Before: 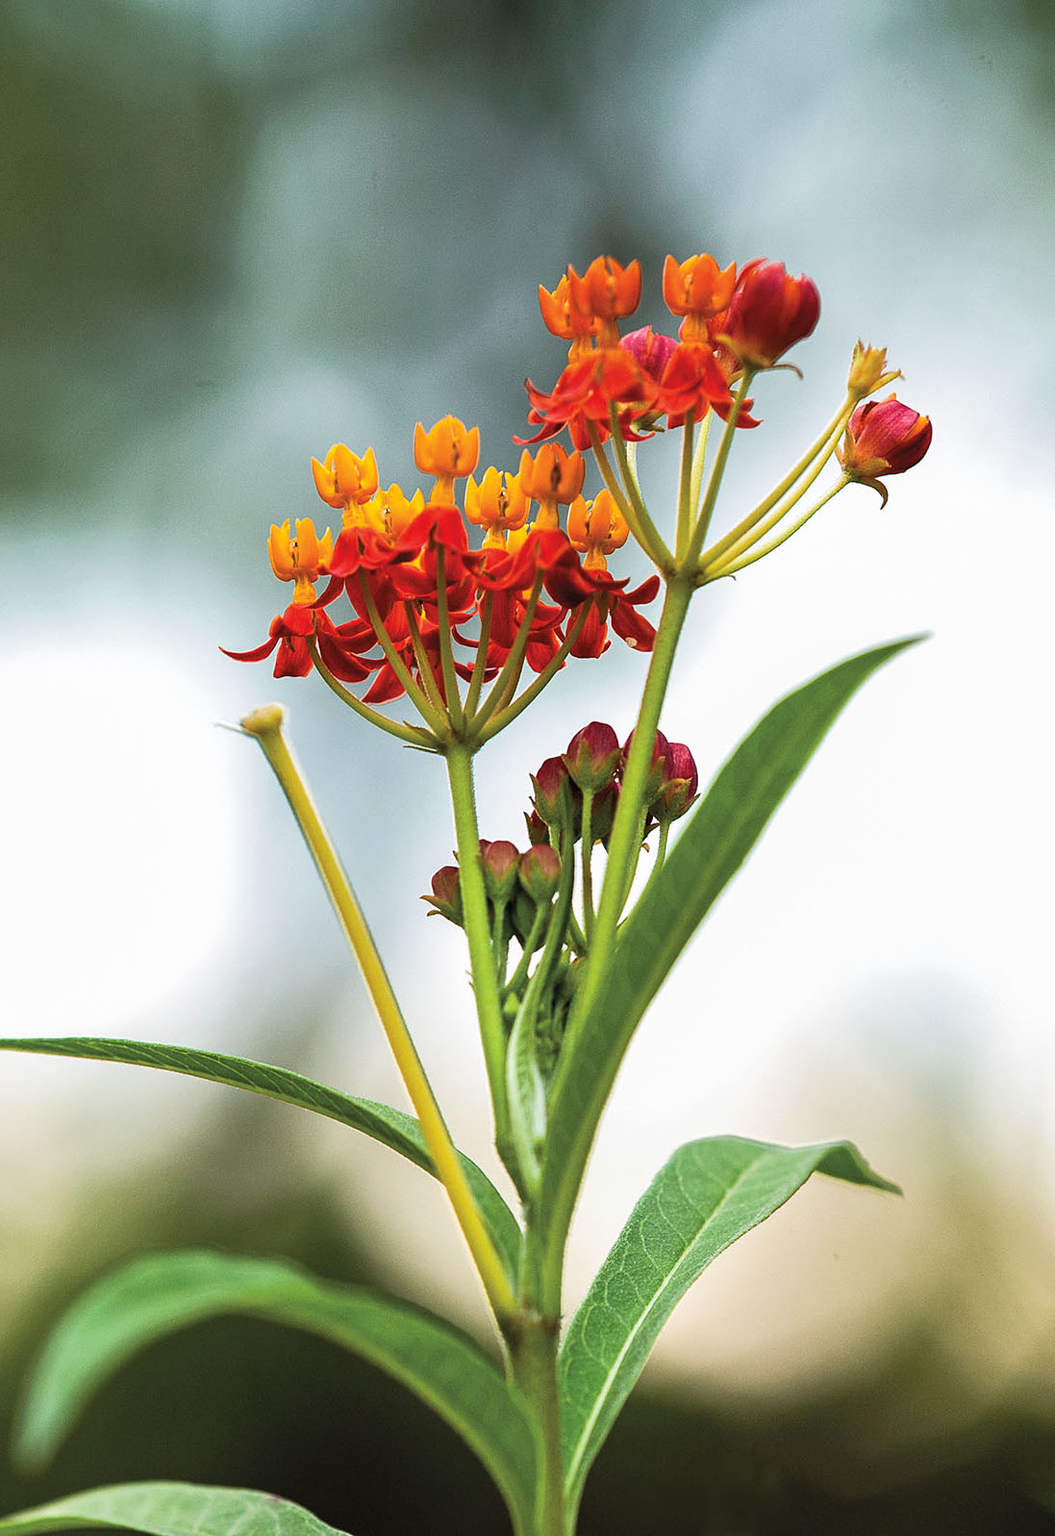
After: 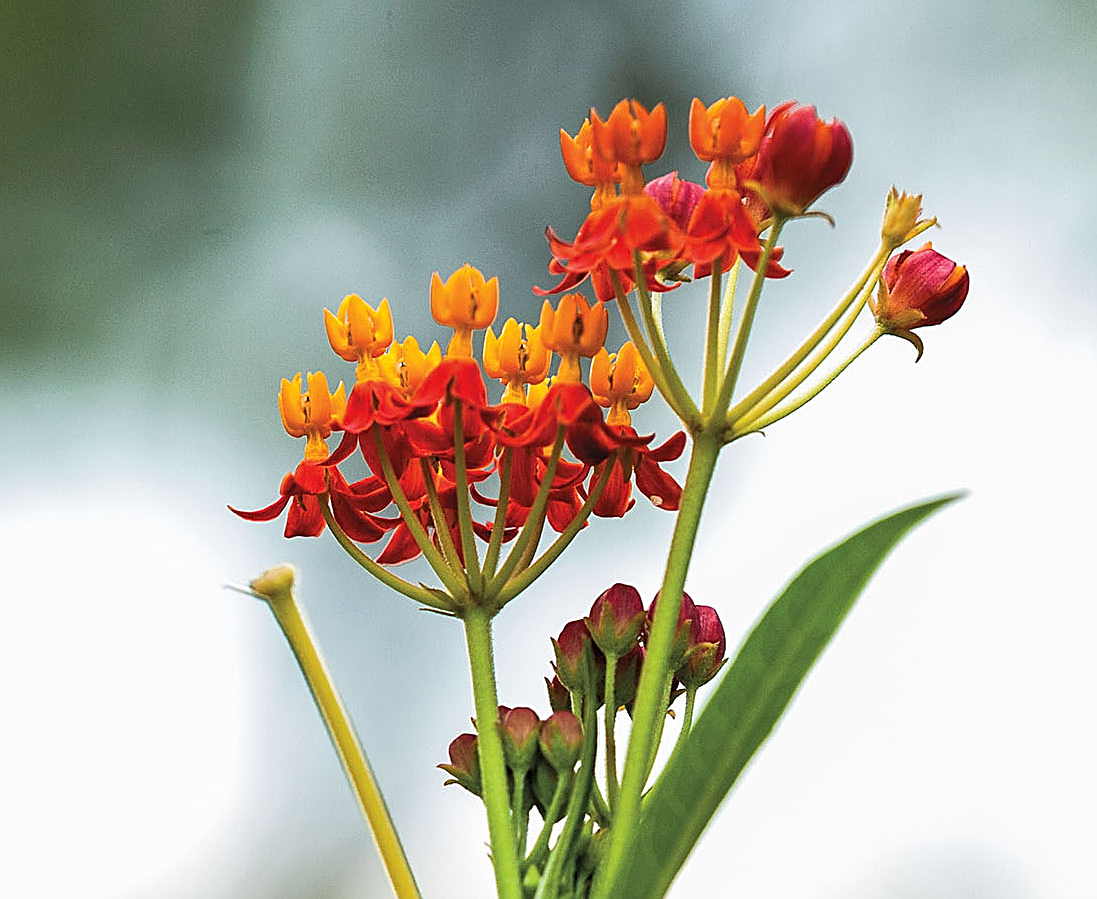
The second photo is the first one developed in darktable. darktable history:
crop and rotate: top 10.517%, bottom 33.147%
sharpen: on, module defaults
